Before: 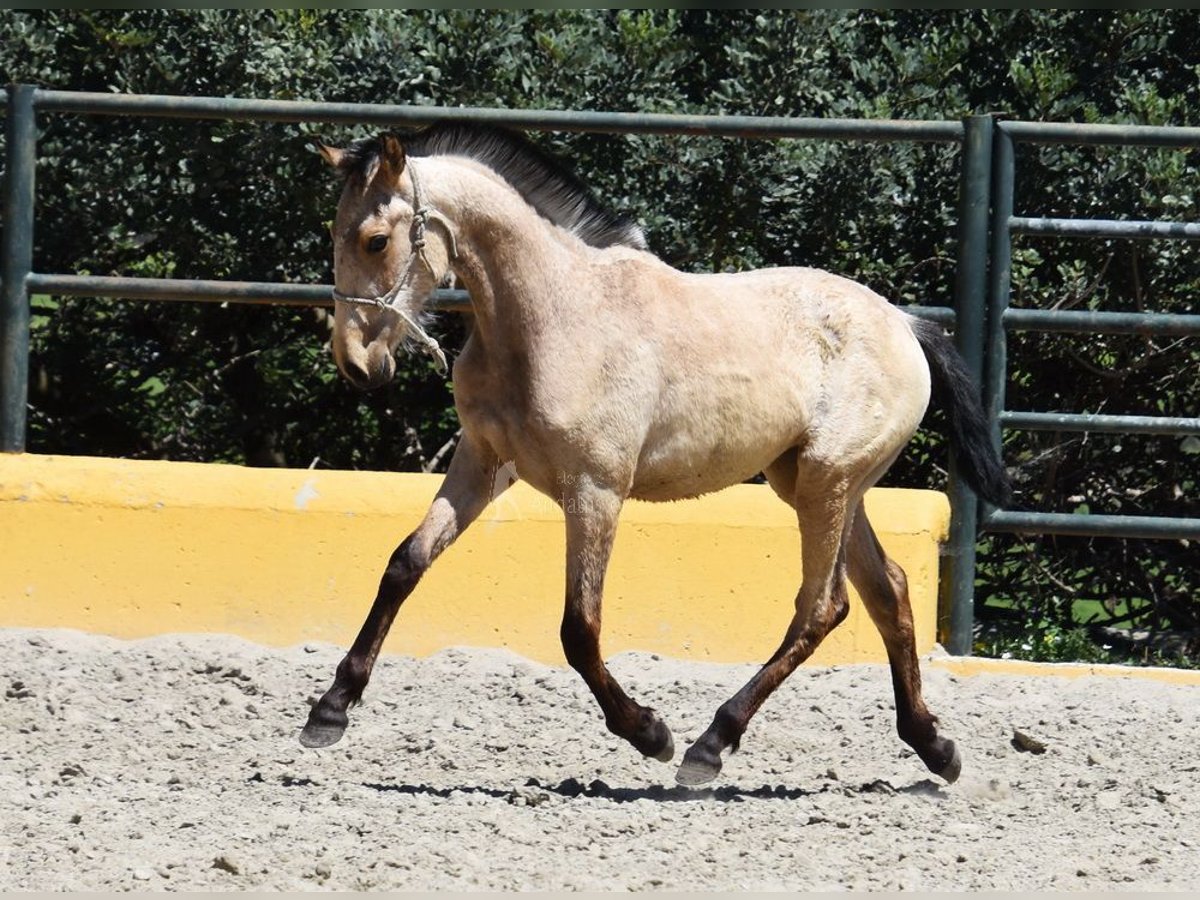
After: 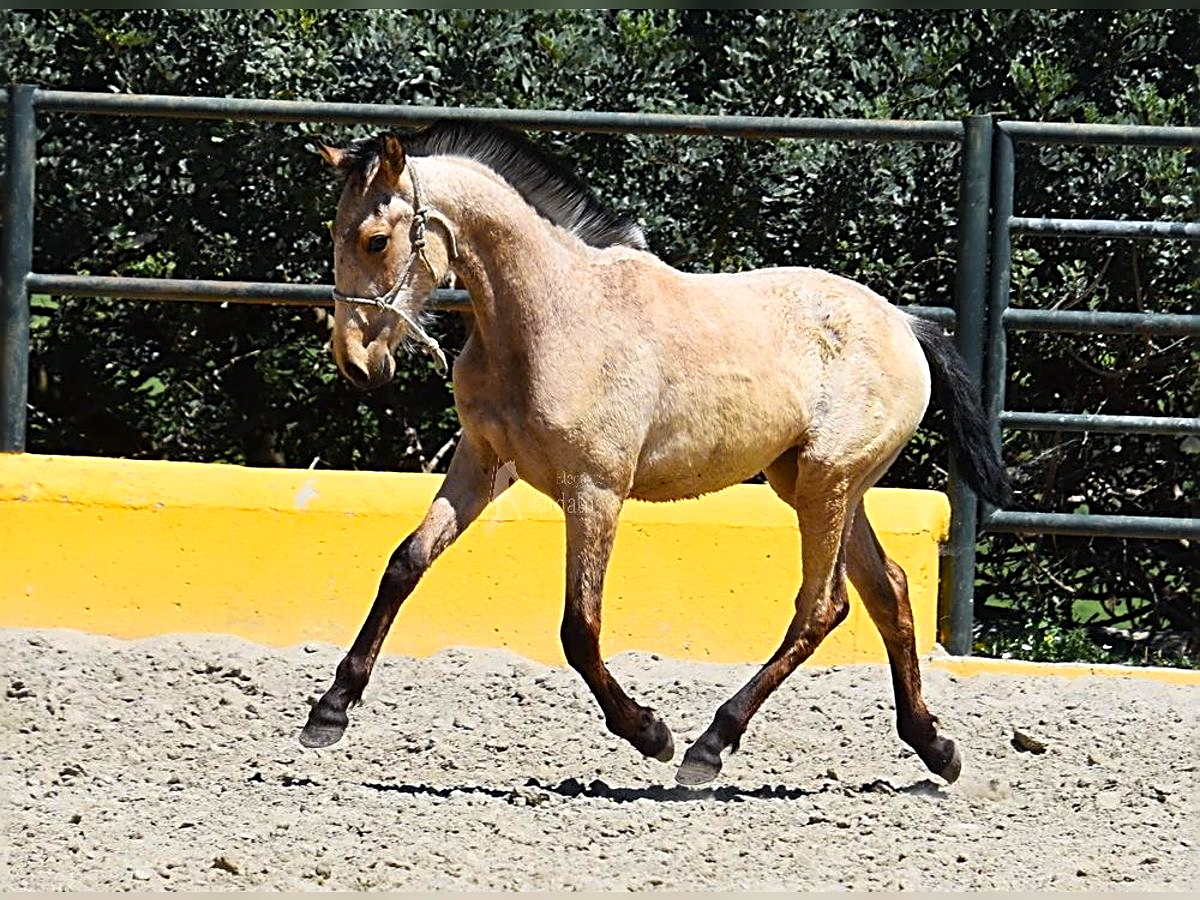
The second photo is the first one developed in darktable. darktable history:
color zones: curves: ch0 [(0.224, 0.526) (0.75, 0.5)]; ch1 [(0.055, 0.526) (0.224, 0.761) (0.377, 0.526) (0.75, 0.5)]
sharpen: radius 3.014, amount 0.764
tone equalizer: smoothing diameter 2.01%, edges refinement/feathering 22.23, mask exposure compensation -1.57 EV, filter diffusion 5
